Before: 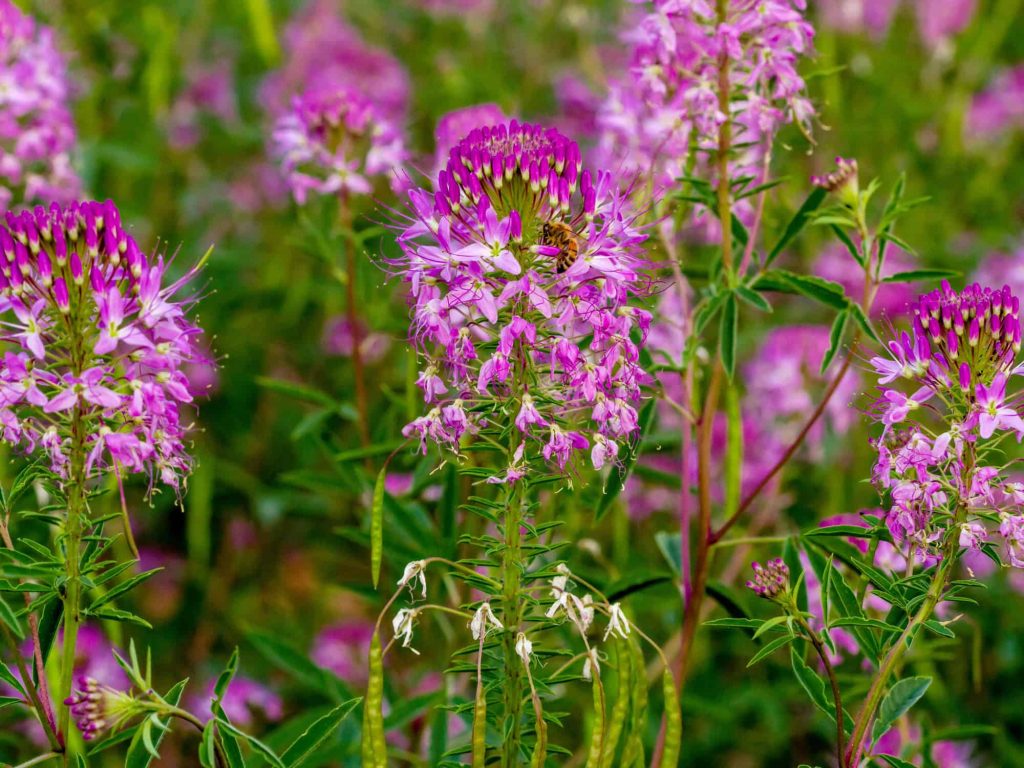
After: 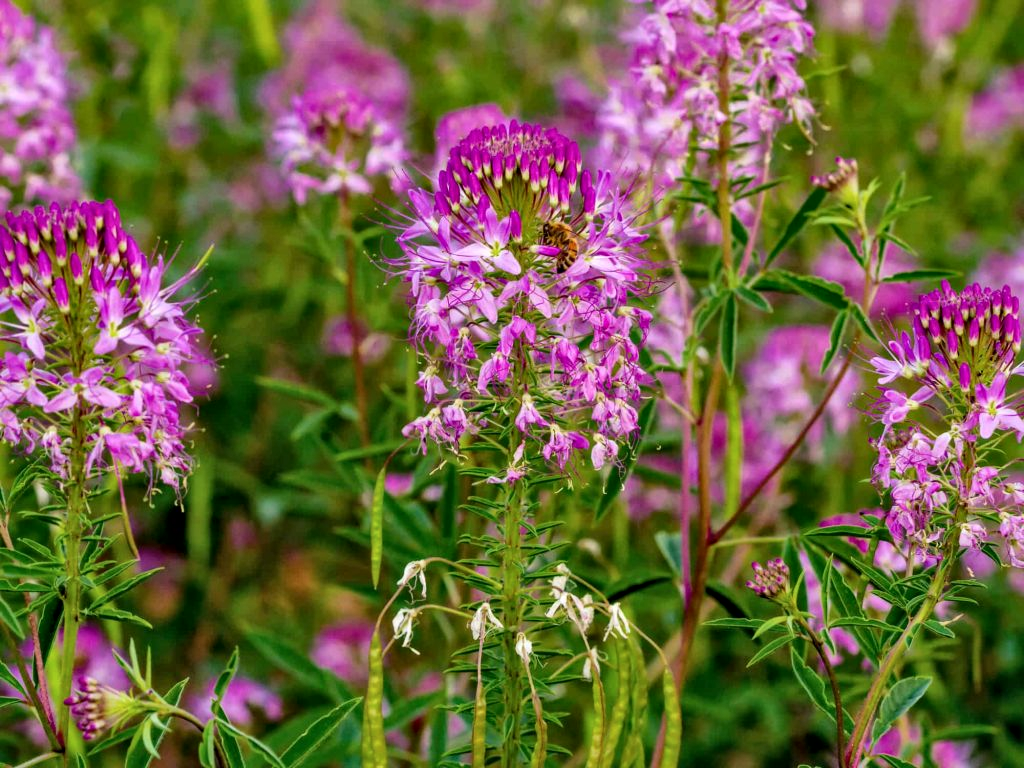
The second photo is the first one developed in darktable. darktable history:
shadows and highlights: soften with gaussian
local contrast: mode bilateral grid, contrast 30, coarseness 26, midtone range 0.2
